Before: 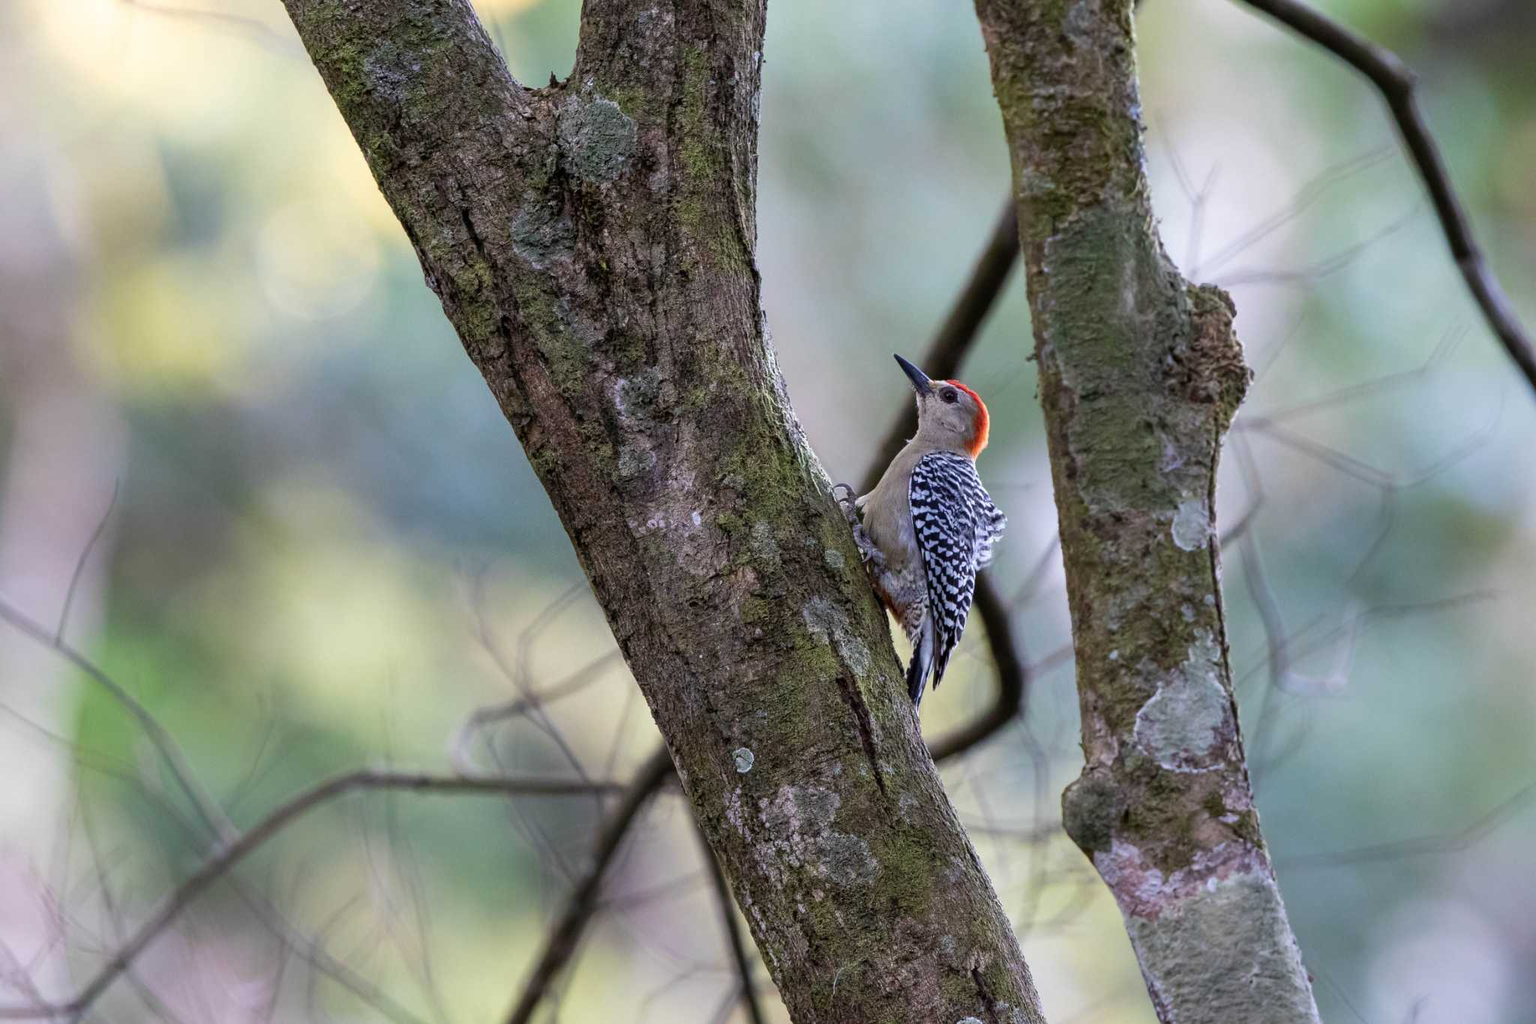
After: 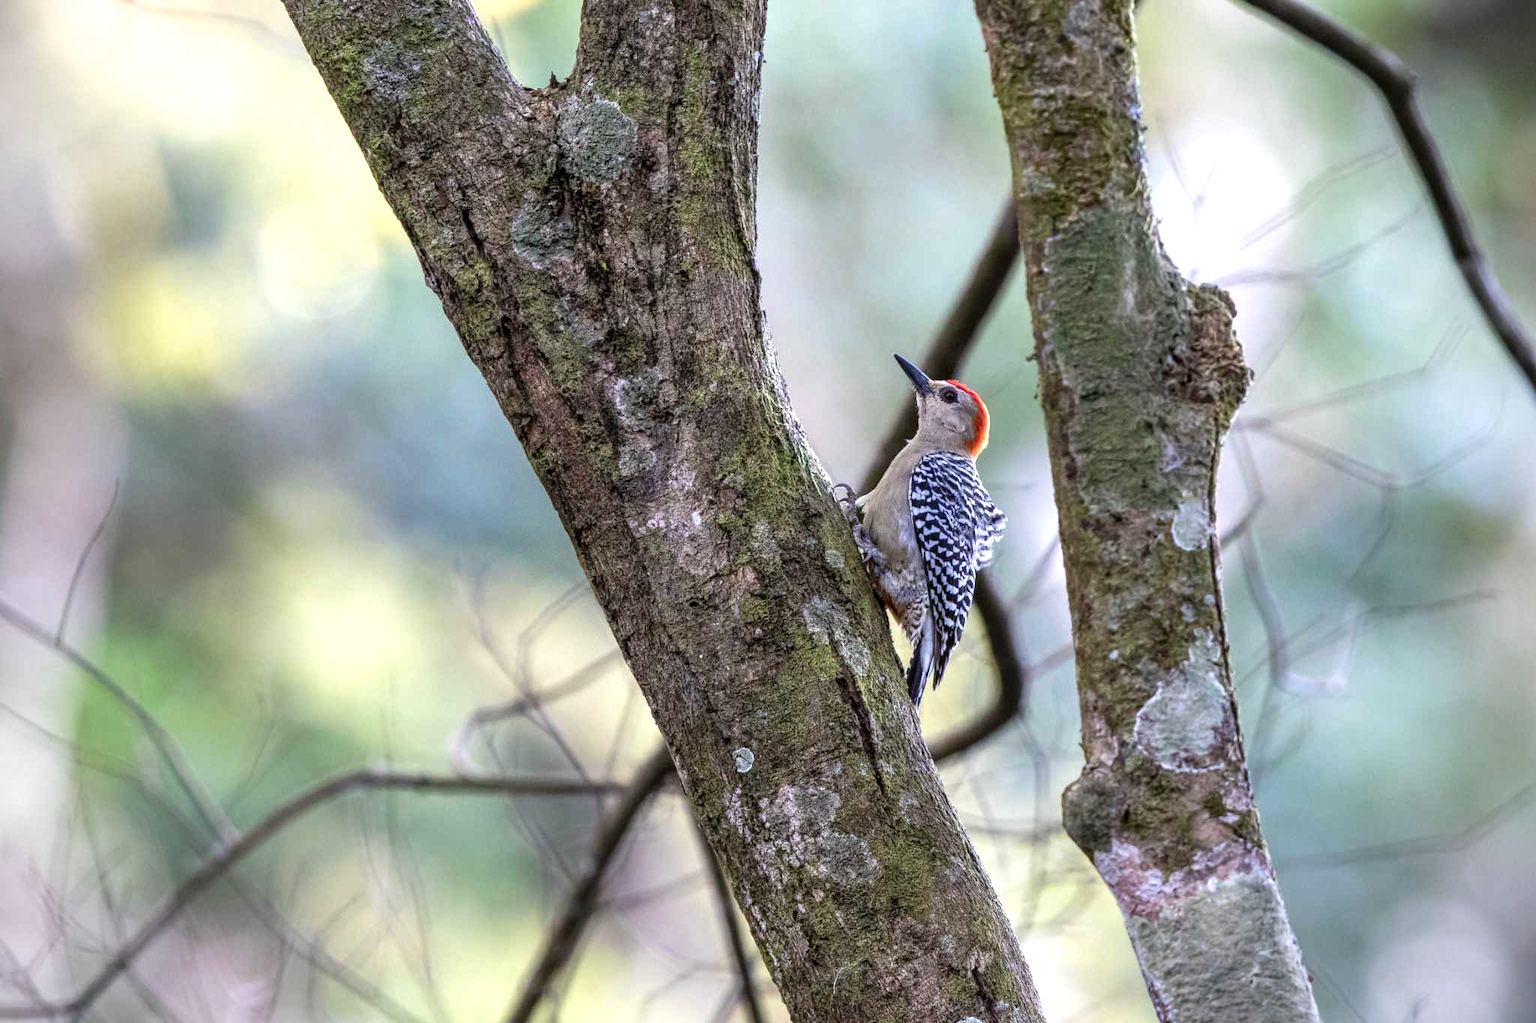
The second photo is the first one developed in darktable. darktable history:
exposure: exposure 0.6 EV, compensate highlight preservation false
vignetting: unbound false
local contrast: on, module defaults
